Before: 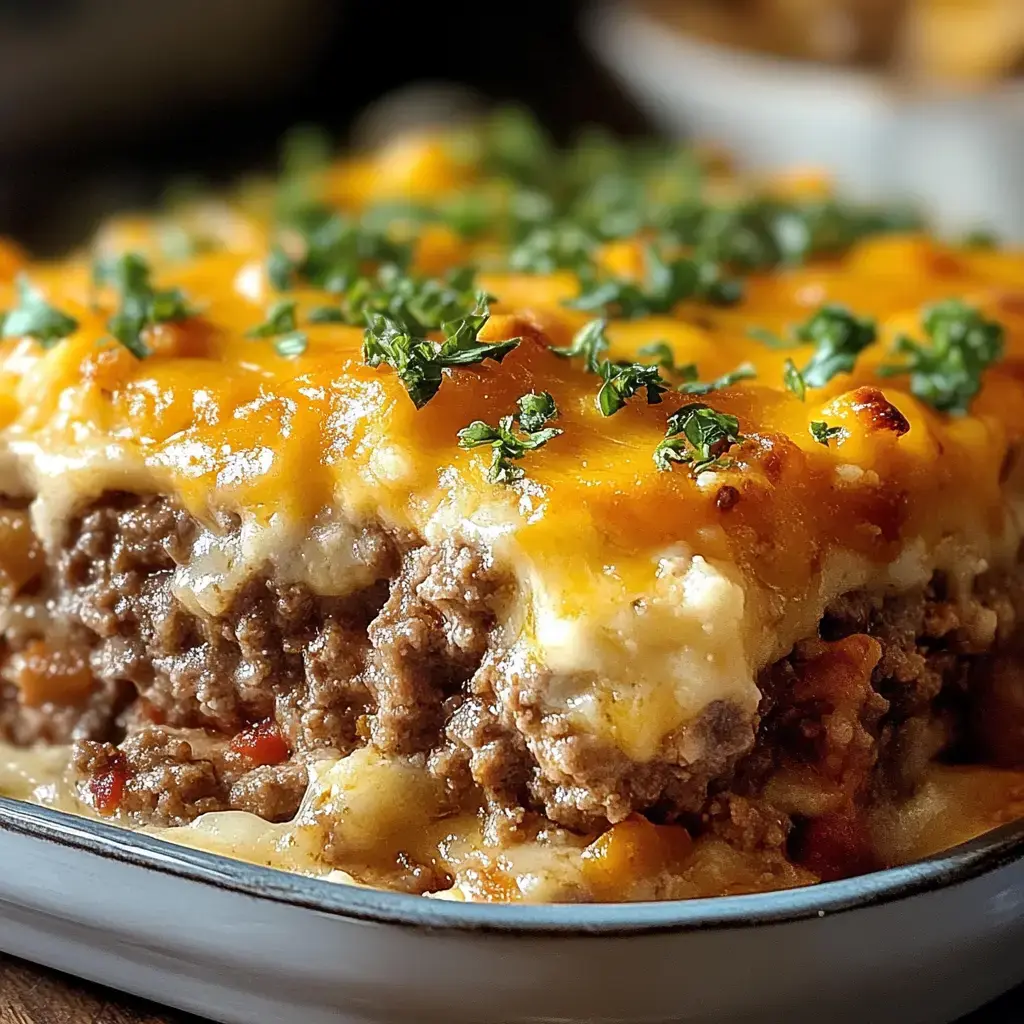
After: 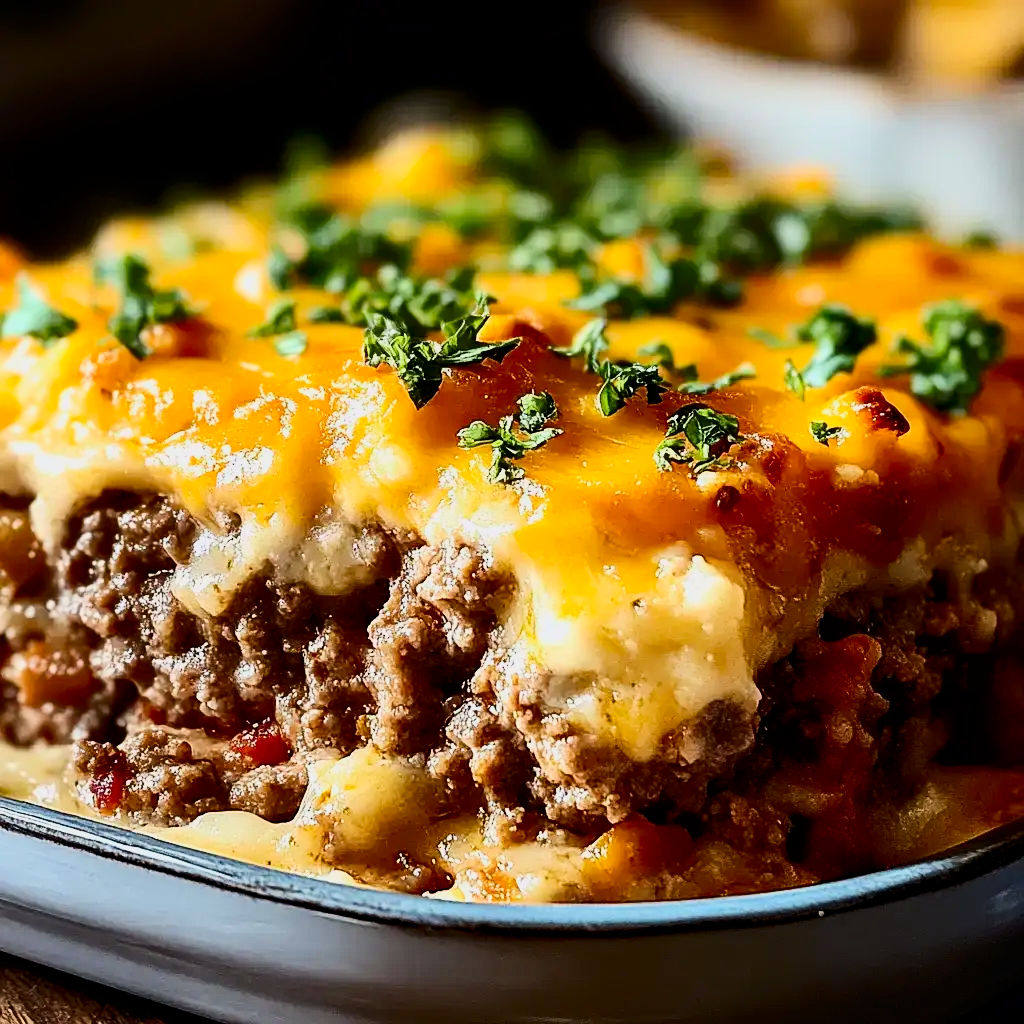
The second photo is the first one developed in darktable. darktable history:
haze removal: compatibility mode true, adaptive false
exposure: compensate highlight preservation false
contrast brightness saturation: contrast 0.398, brightness 0.047, saturation 0.248
filmic rgb: black relative exposure -6.96 EV, white relative exposure 5.65 EV, hardness 2.86, color science v6 (2022), iterations of high-quality reconstruction 0
